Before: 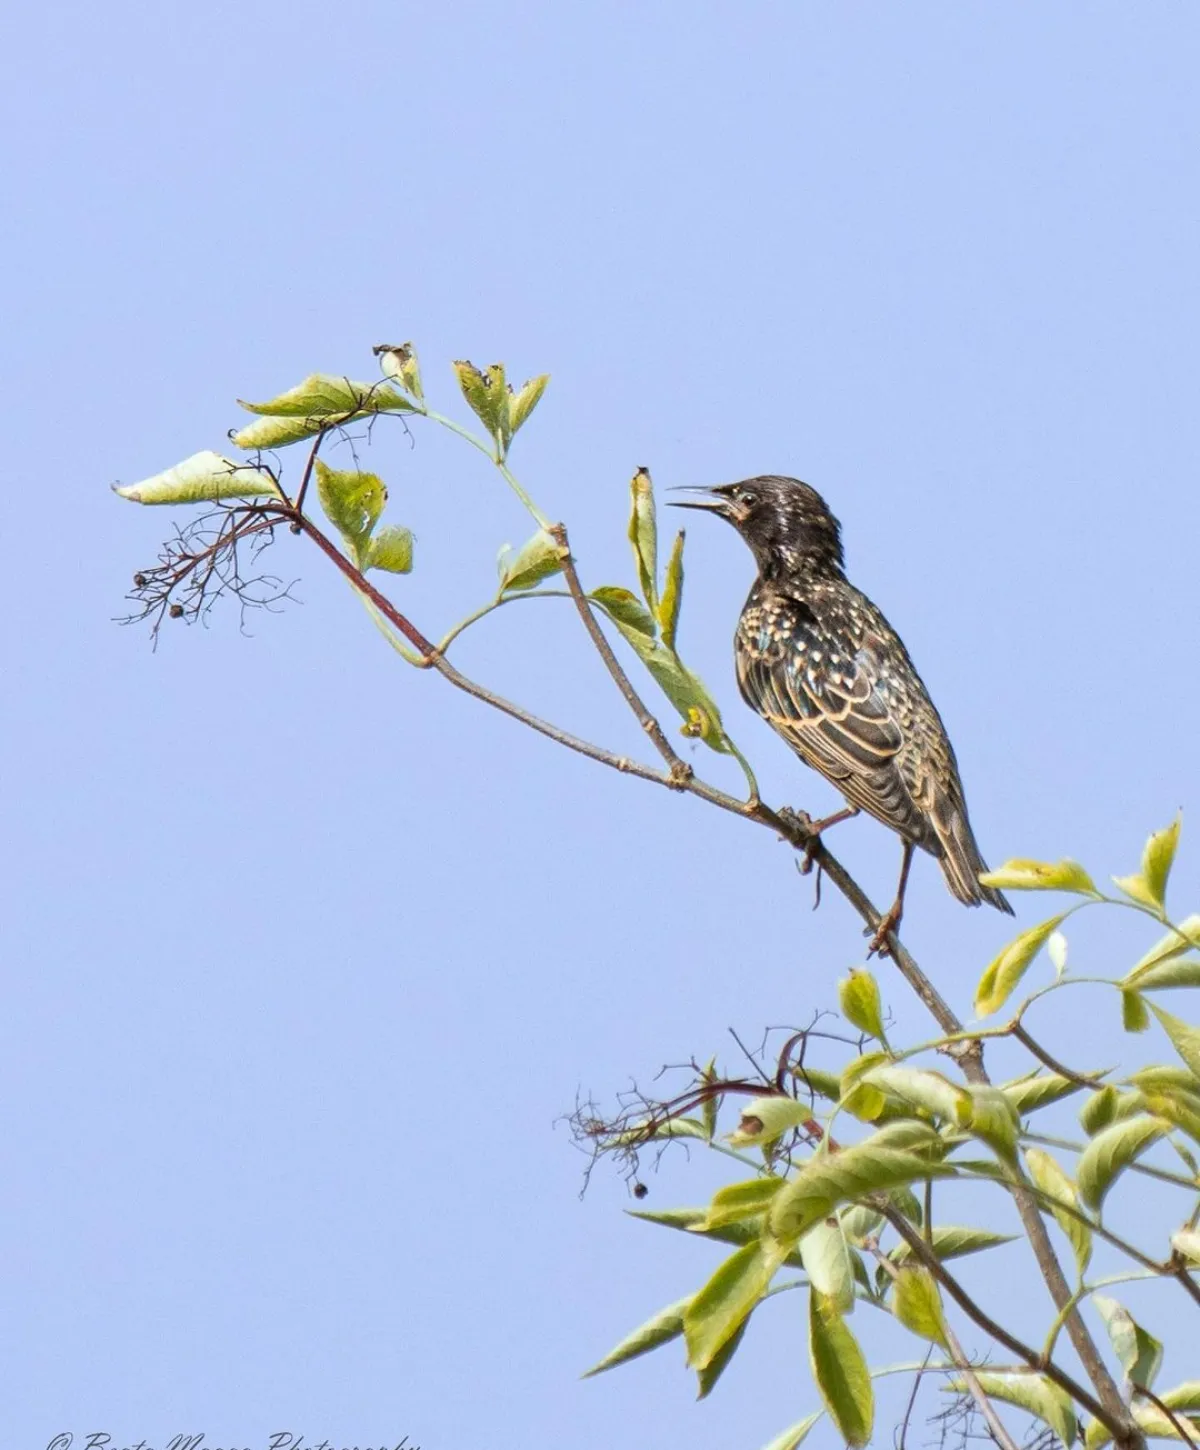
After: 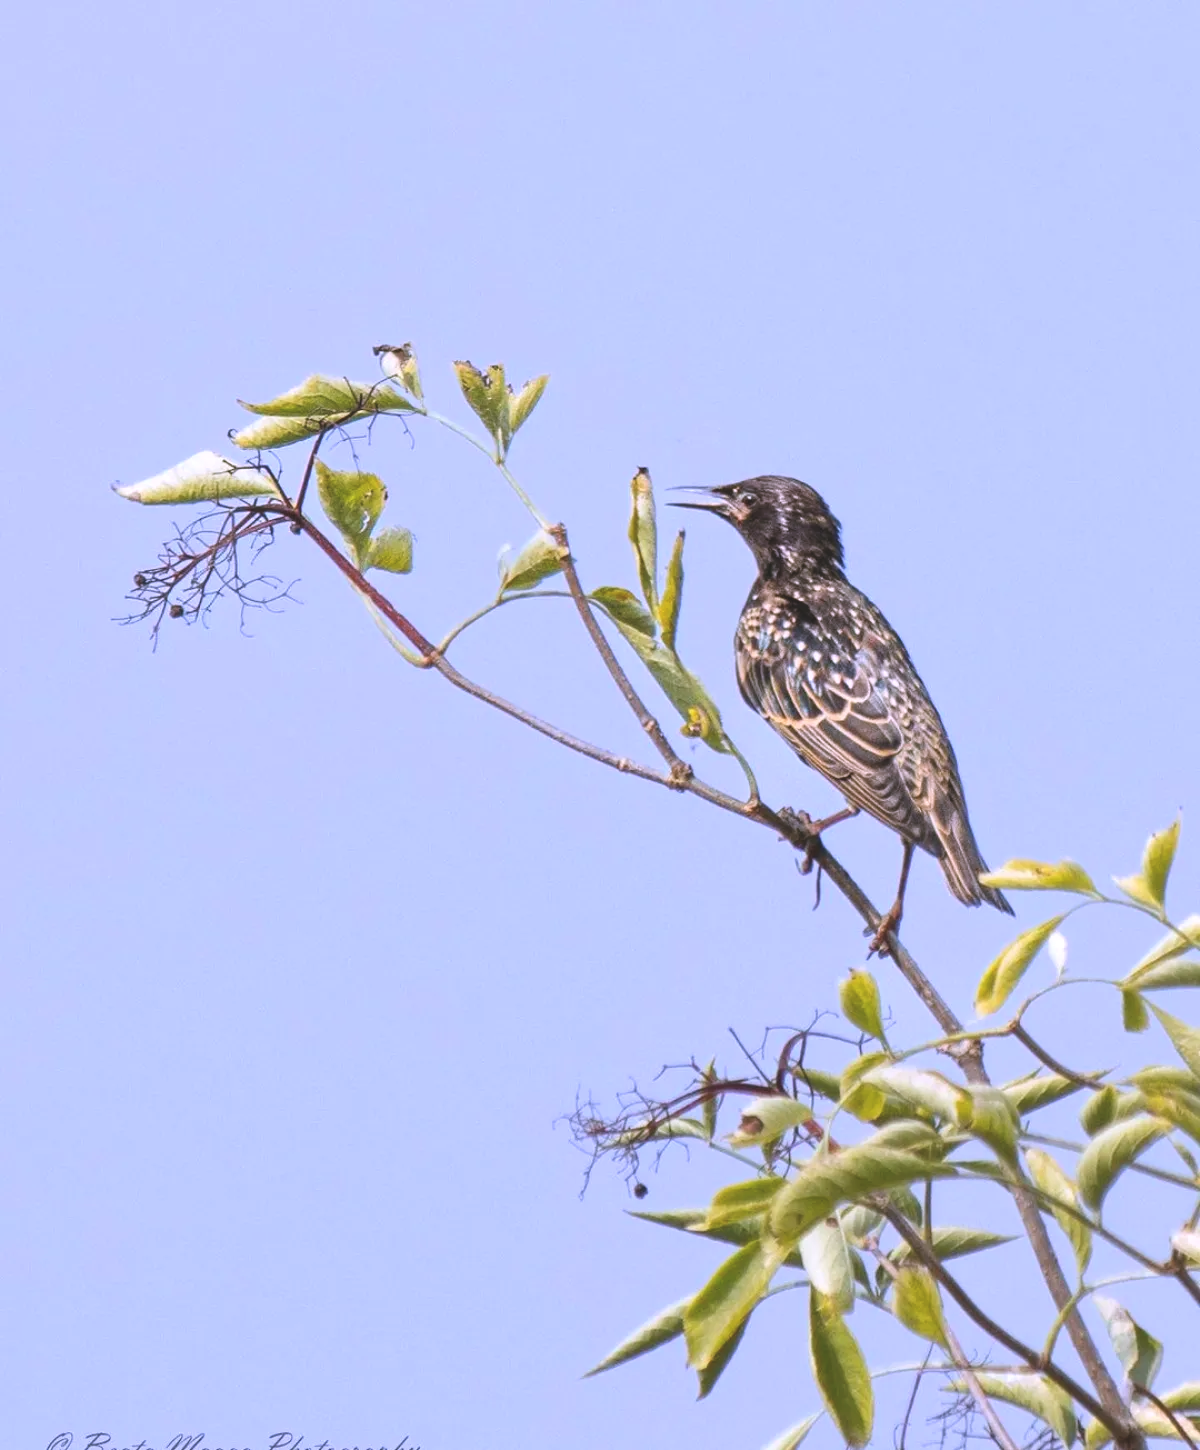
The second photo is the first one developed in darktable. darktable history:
exposure: black level correction -0.015, compensate highlight preservation false
white balance: red 1.042, blue 1.17
